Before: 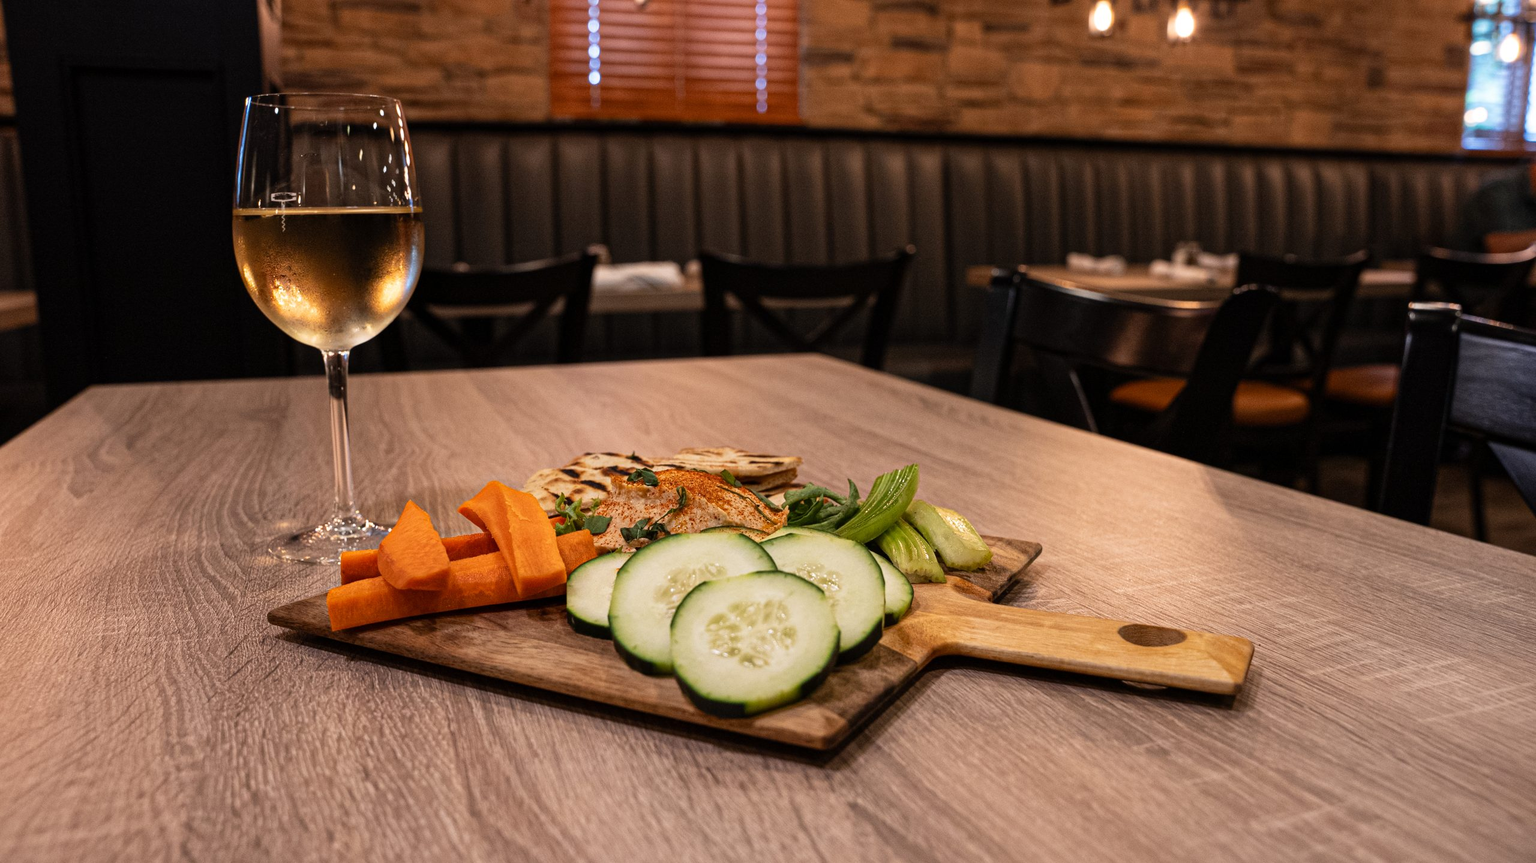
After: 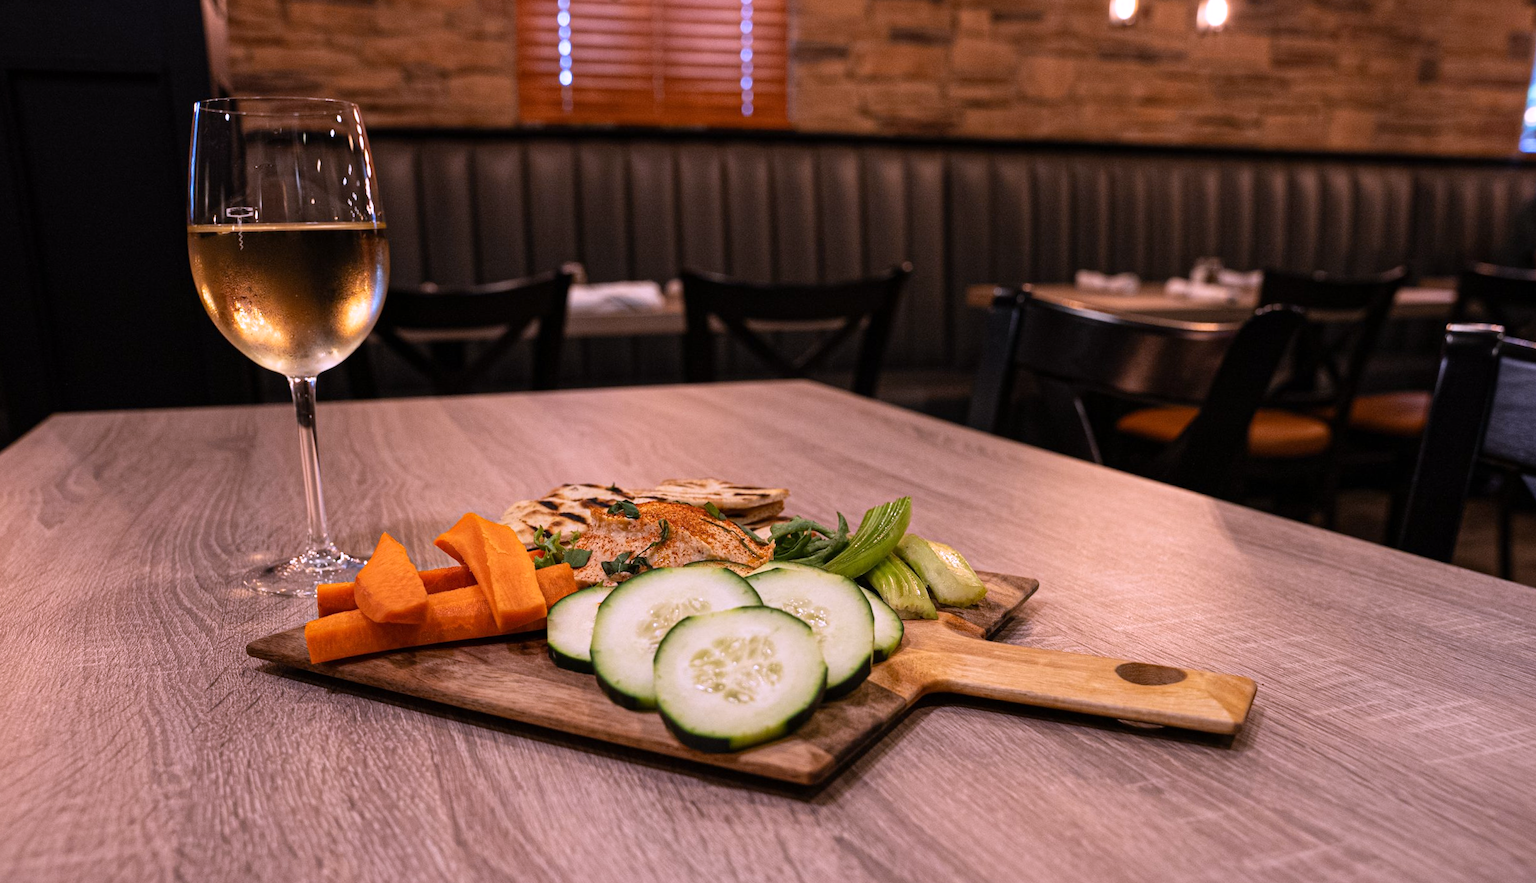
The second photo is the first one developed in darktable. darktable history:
white balance: red 1.042, blue 1.17
rotate and perspective: rotation 0.074°, lens shift (vertical) 0.096, lens shift (horizontal) -0.041, crop left 0.043, crop right 0.952, crop top 0.024, crop bottom 0.979
